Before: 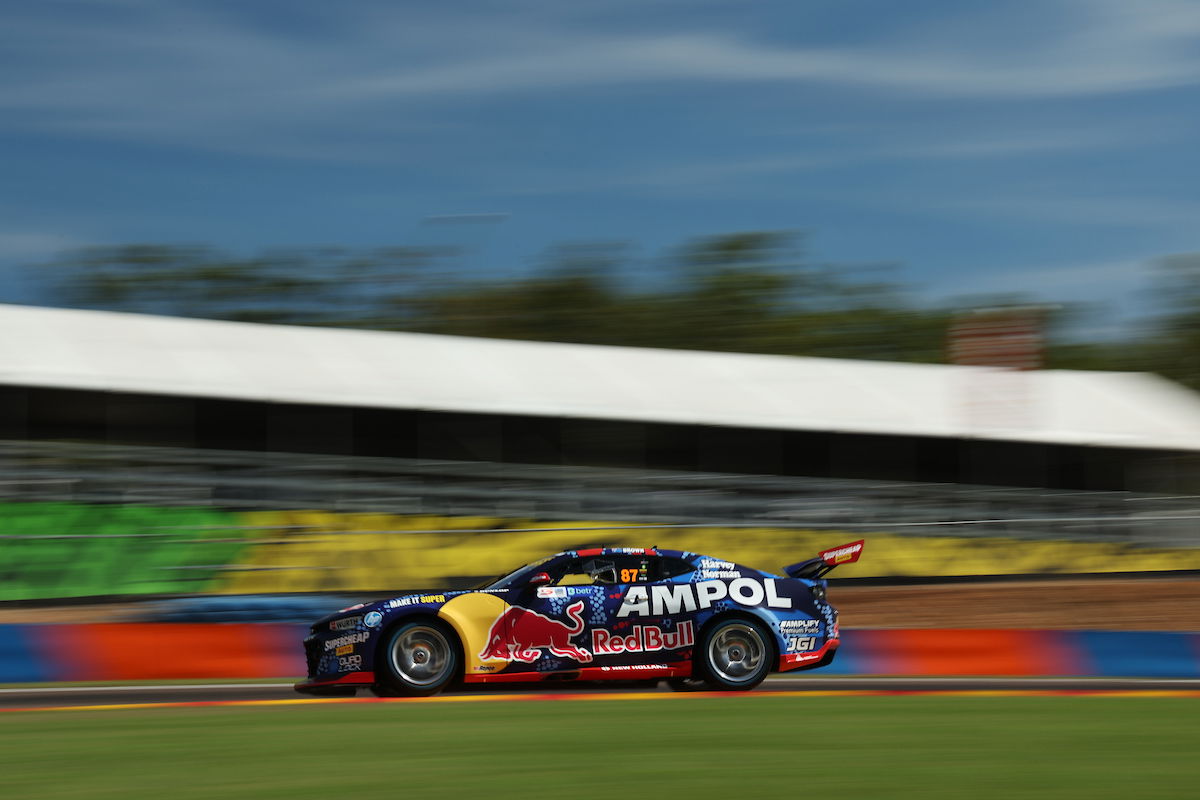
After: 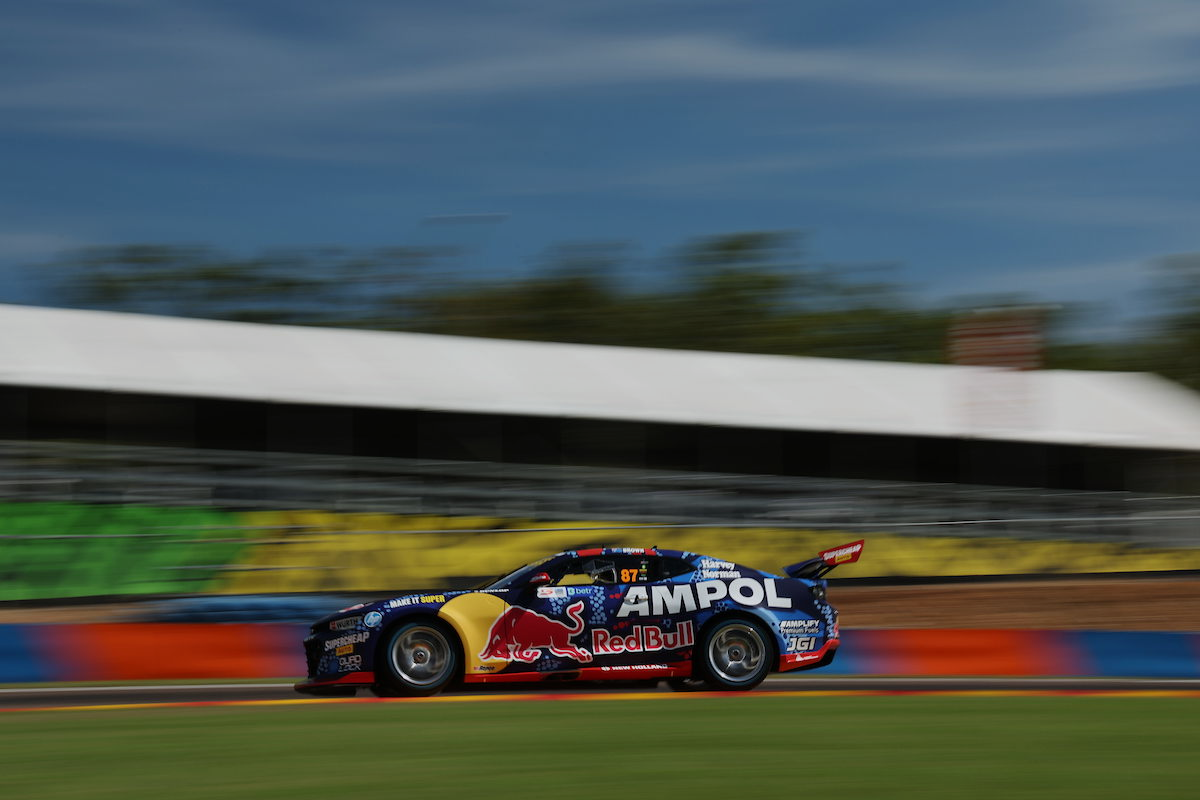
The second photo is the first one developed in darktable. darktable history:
white balance: red 1.004, blue 1.024
exposure: exposure -0.462 EV, compensate highlight preservation false
